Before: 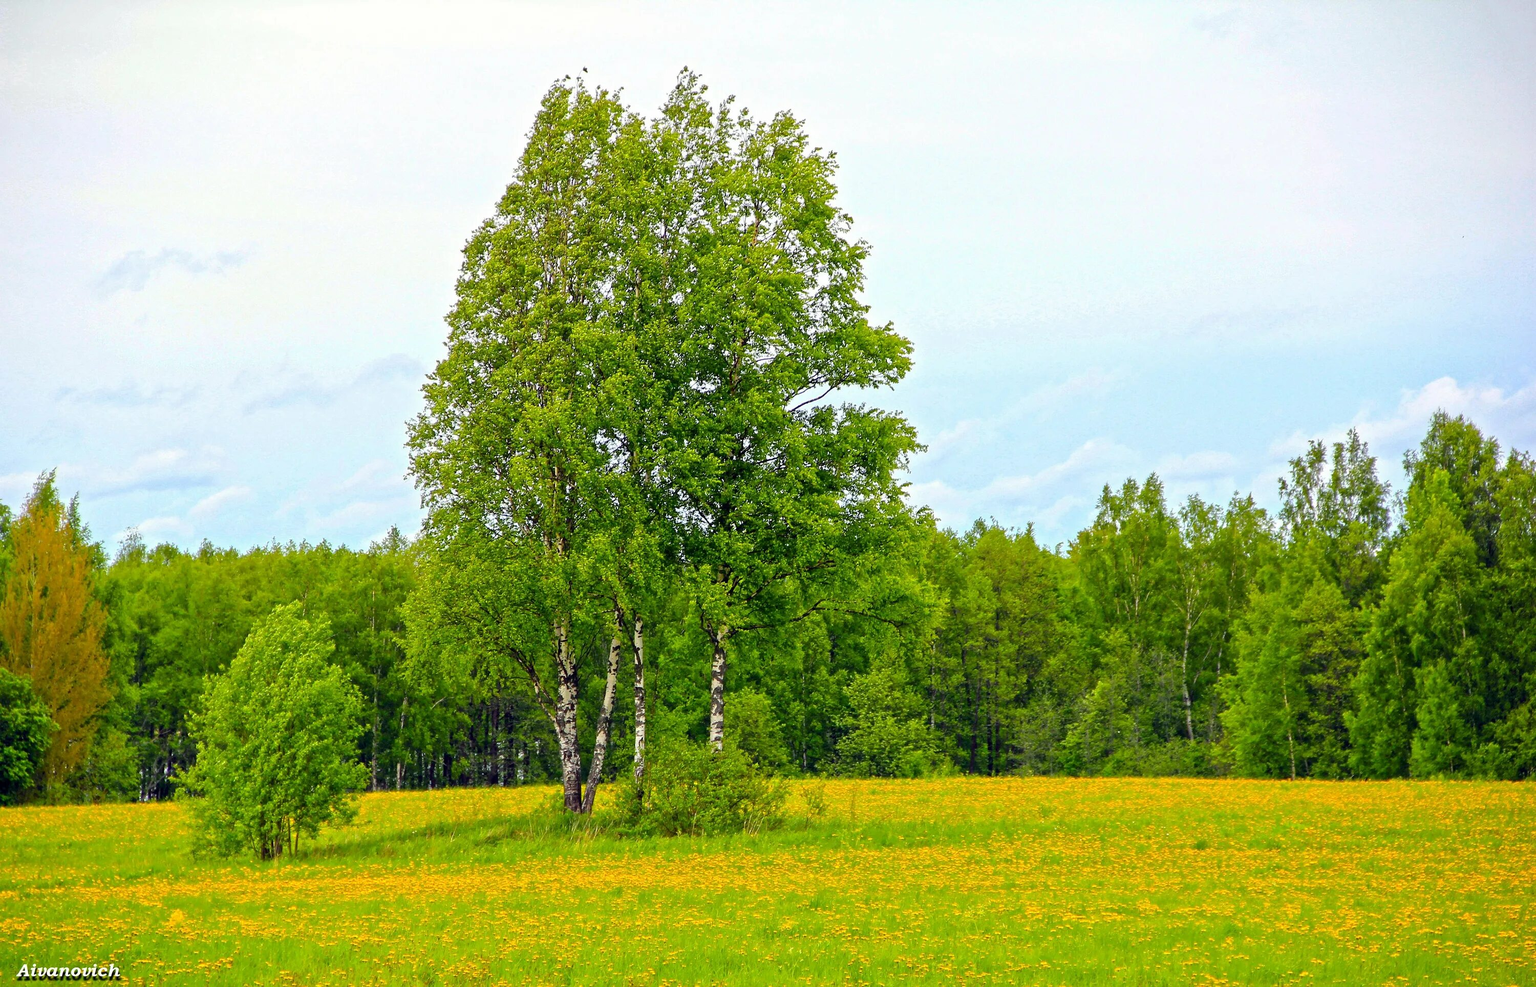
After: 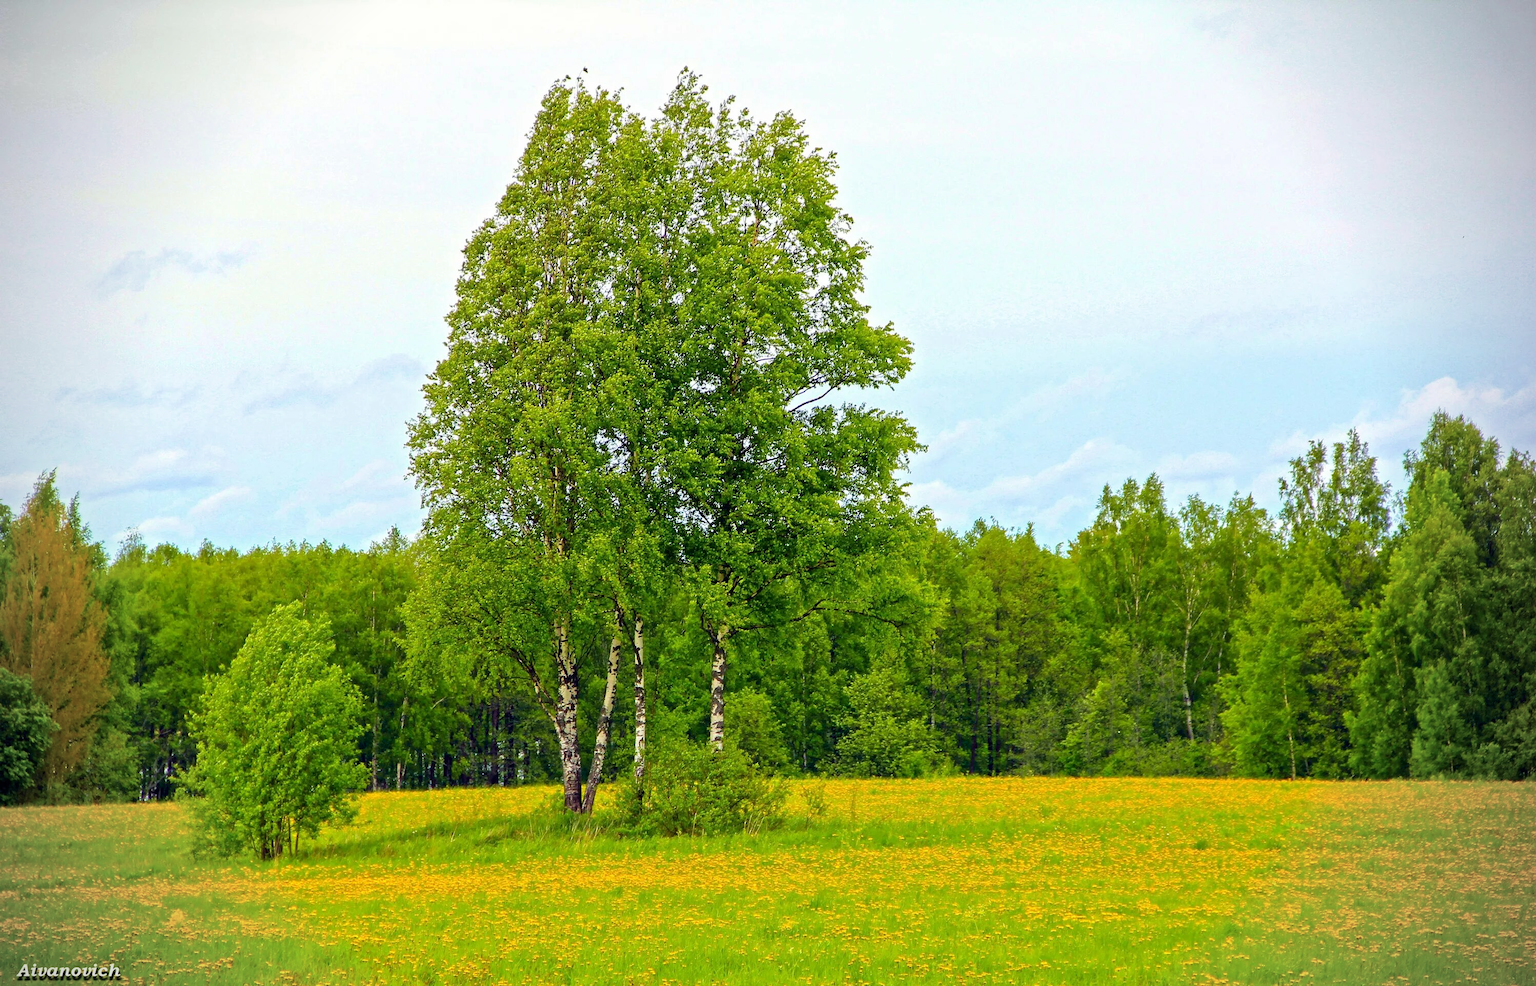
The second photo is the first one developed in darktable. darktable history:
vignetting: on, module defaults
velvia: strength 45.15%
